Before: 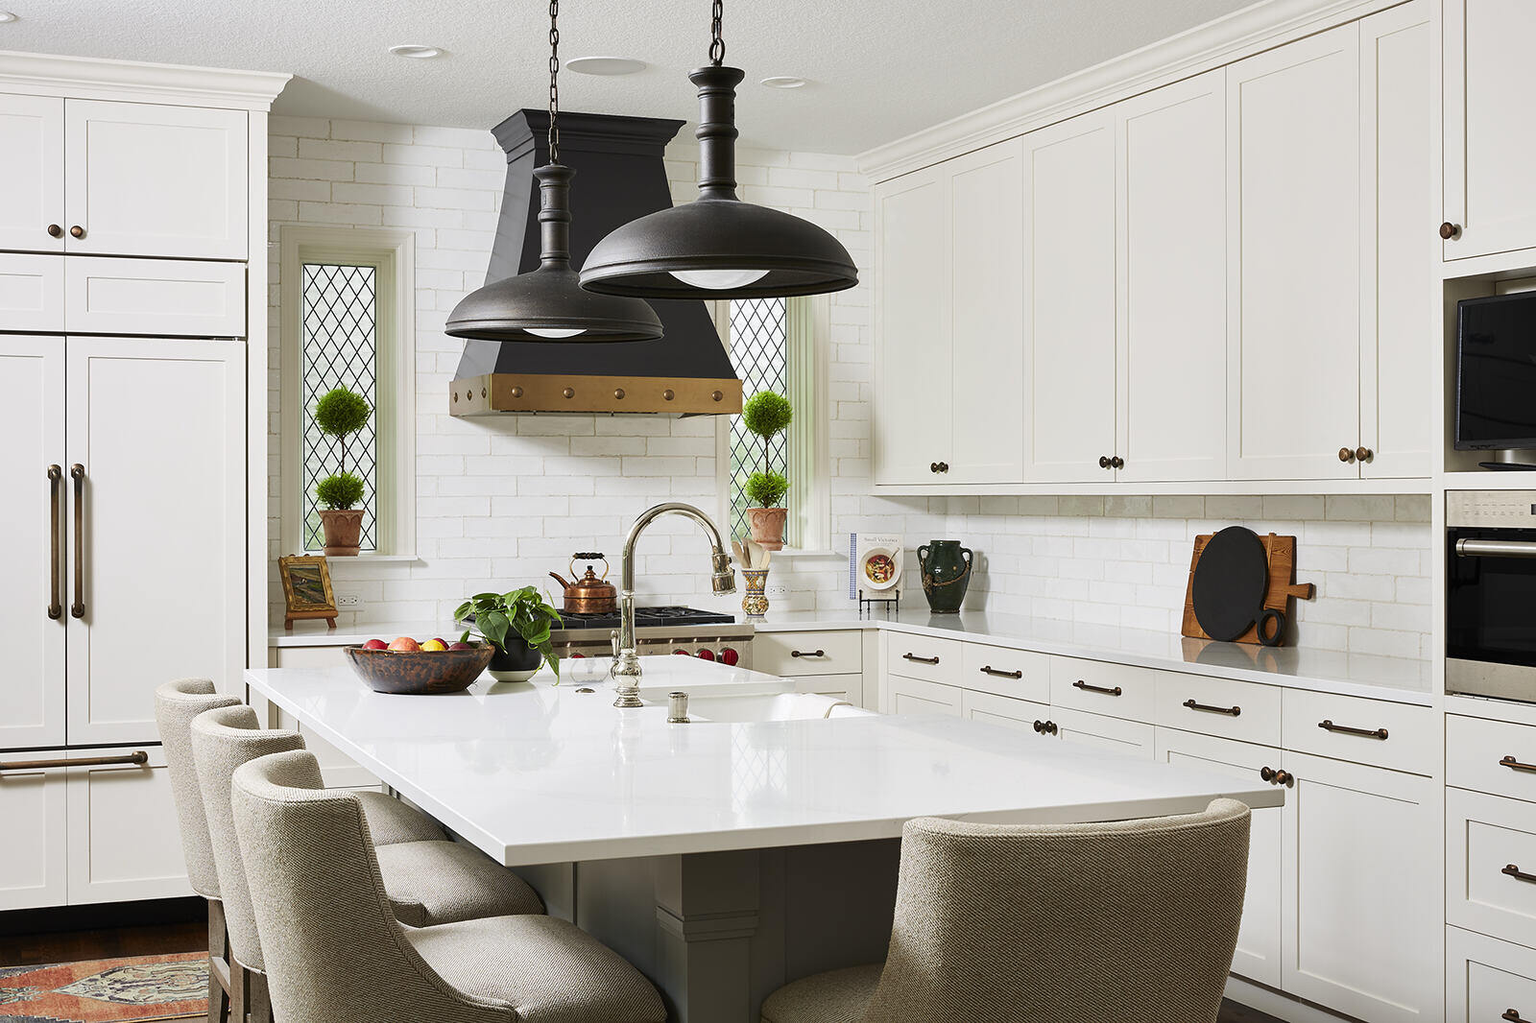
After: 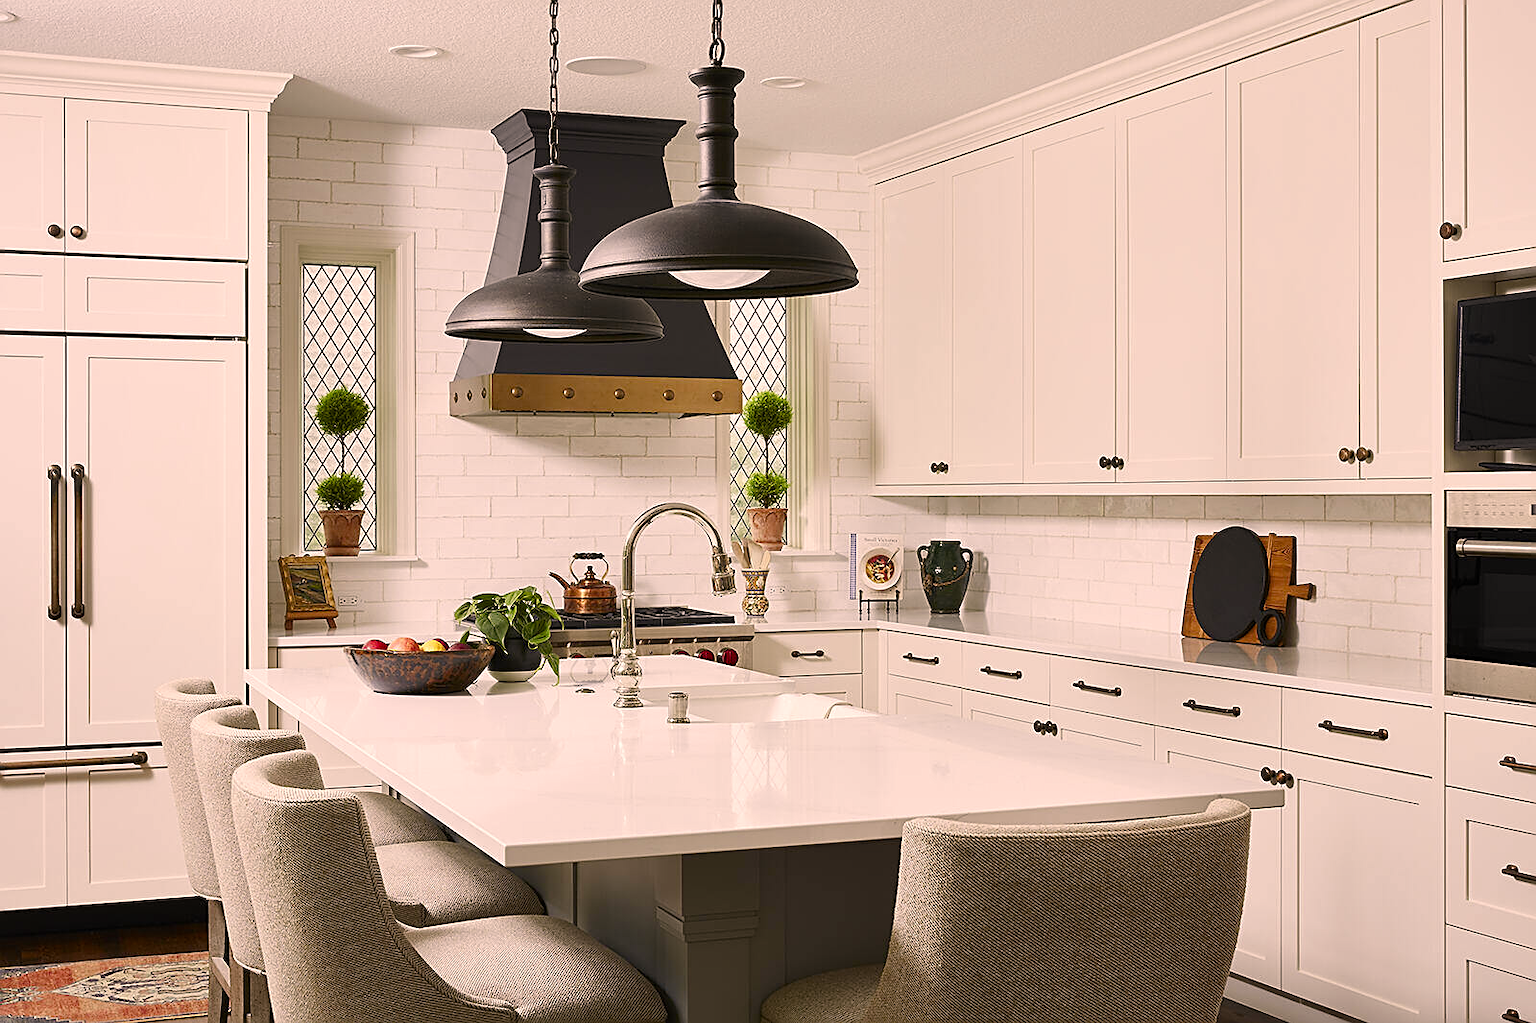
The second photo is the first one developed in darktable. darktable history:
color correction: highlights a* 12.05, highlights b* 11.65
sharpen: on, module defaults
color balance rgb: perceptual saturation grading › global saturation 20%, perceptual saturation grading › highlights -24.932%, perceptual saturation grading › shadows 25.371%, global vibrance -23.063%
